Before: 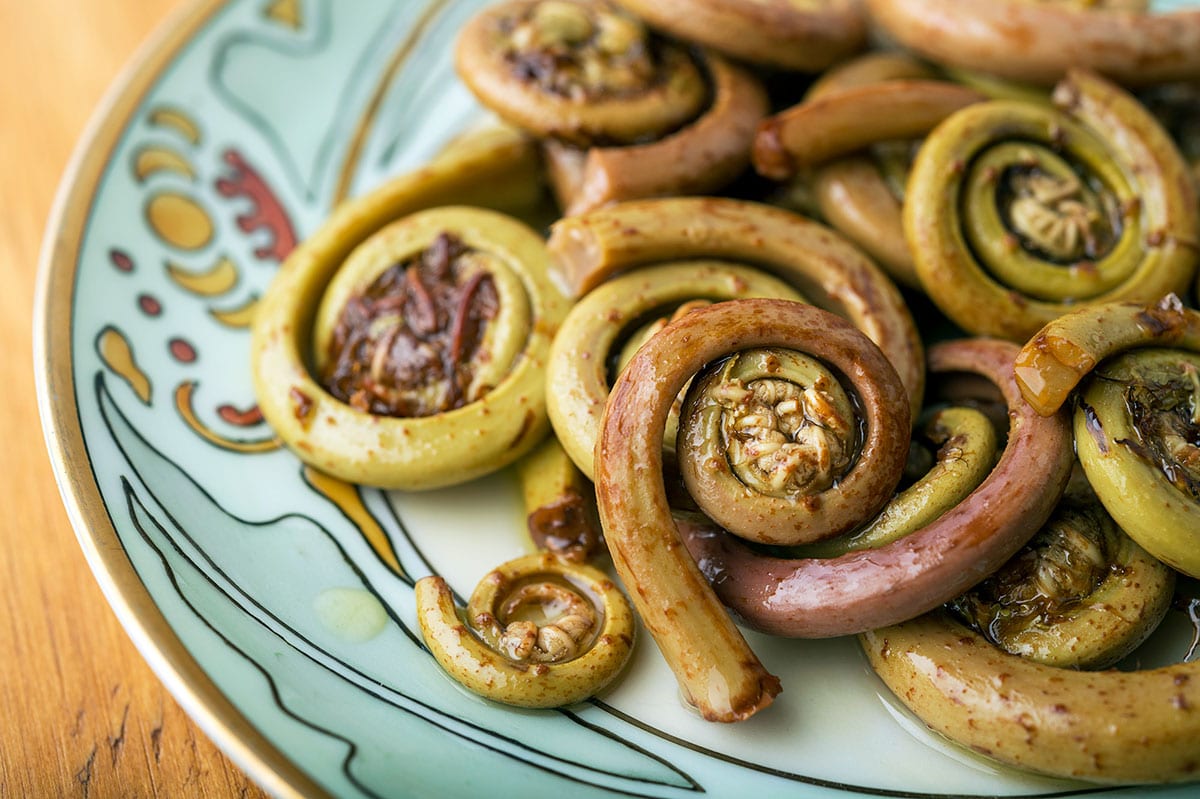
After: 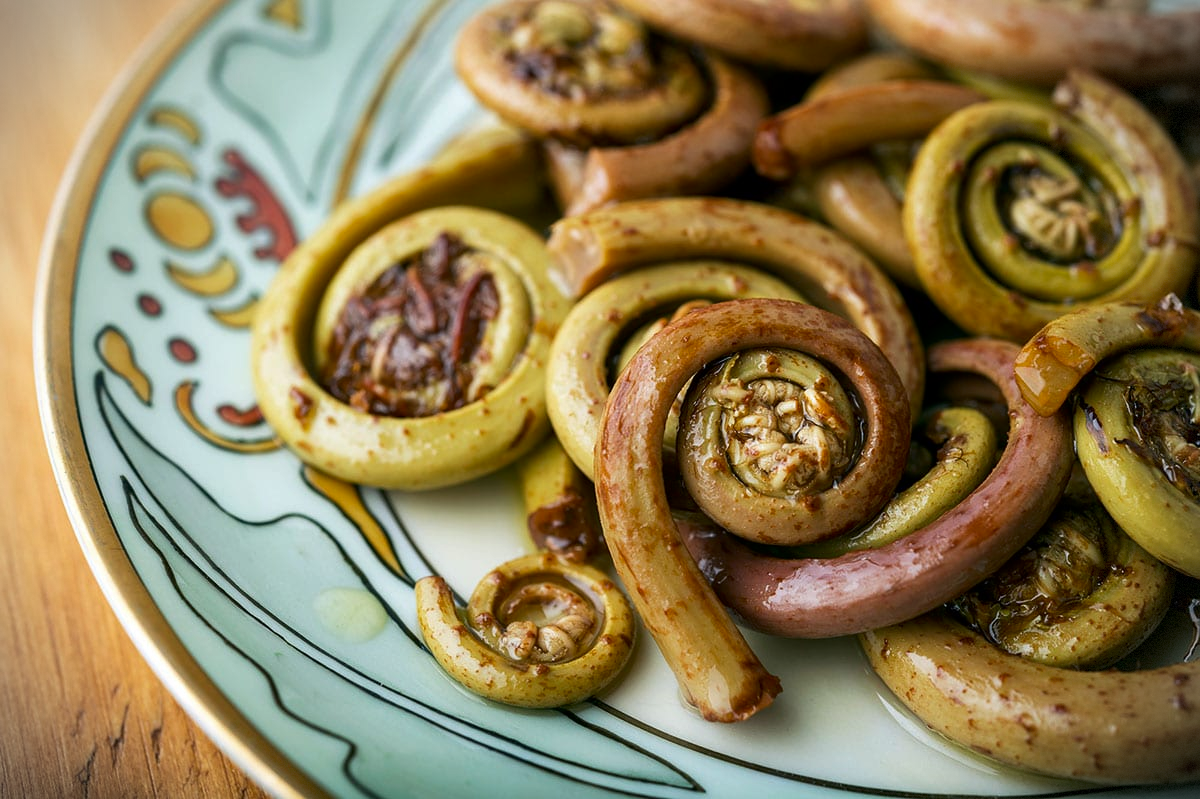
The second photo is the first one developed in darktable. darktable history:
contrast brightness saturation: brightness -0.091
vignetting: fall-off start 88.32%, fall-off radius 44.2%, width/height ratio 1.166, dithering 8-bit output, unbound false
